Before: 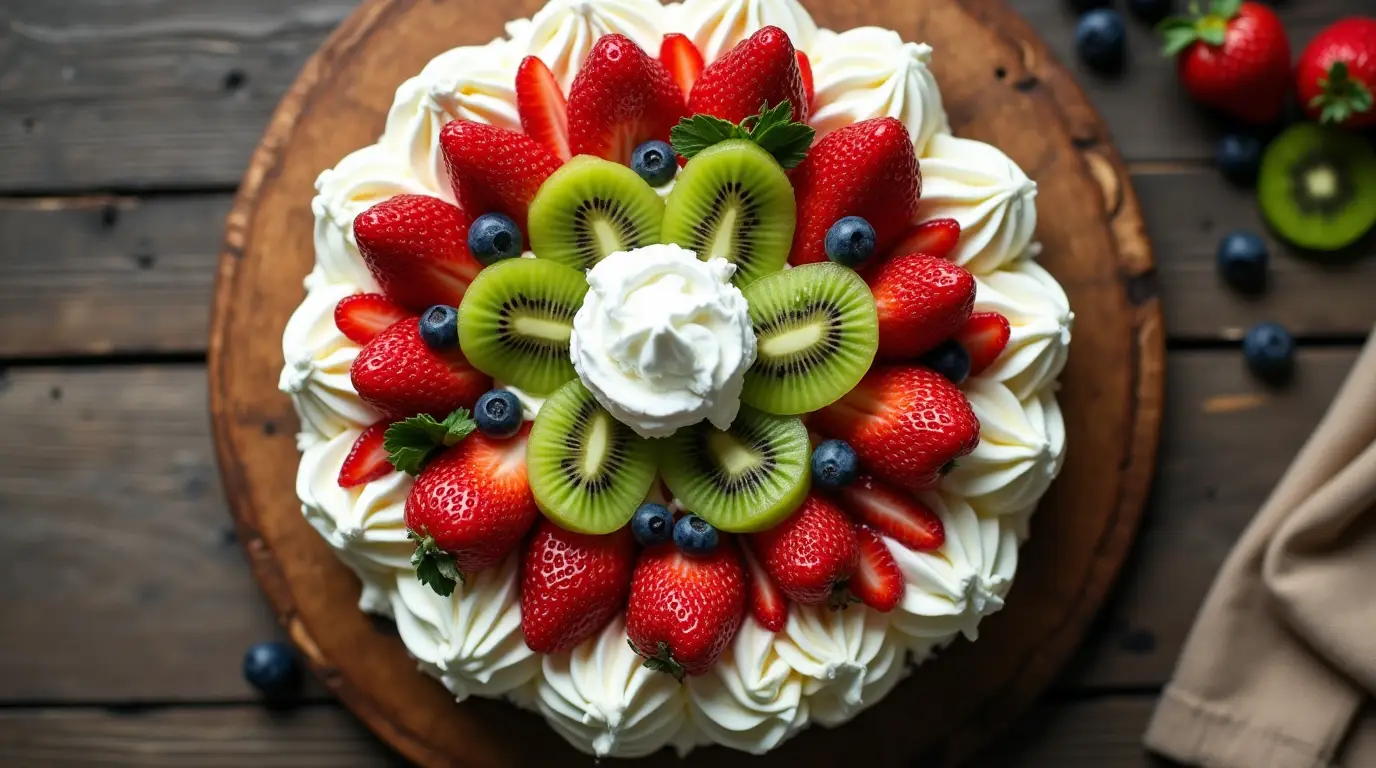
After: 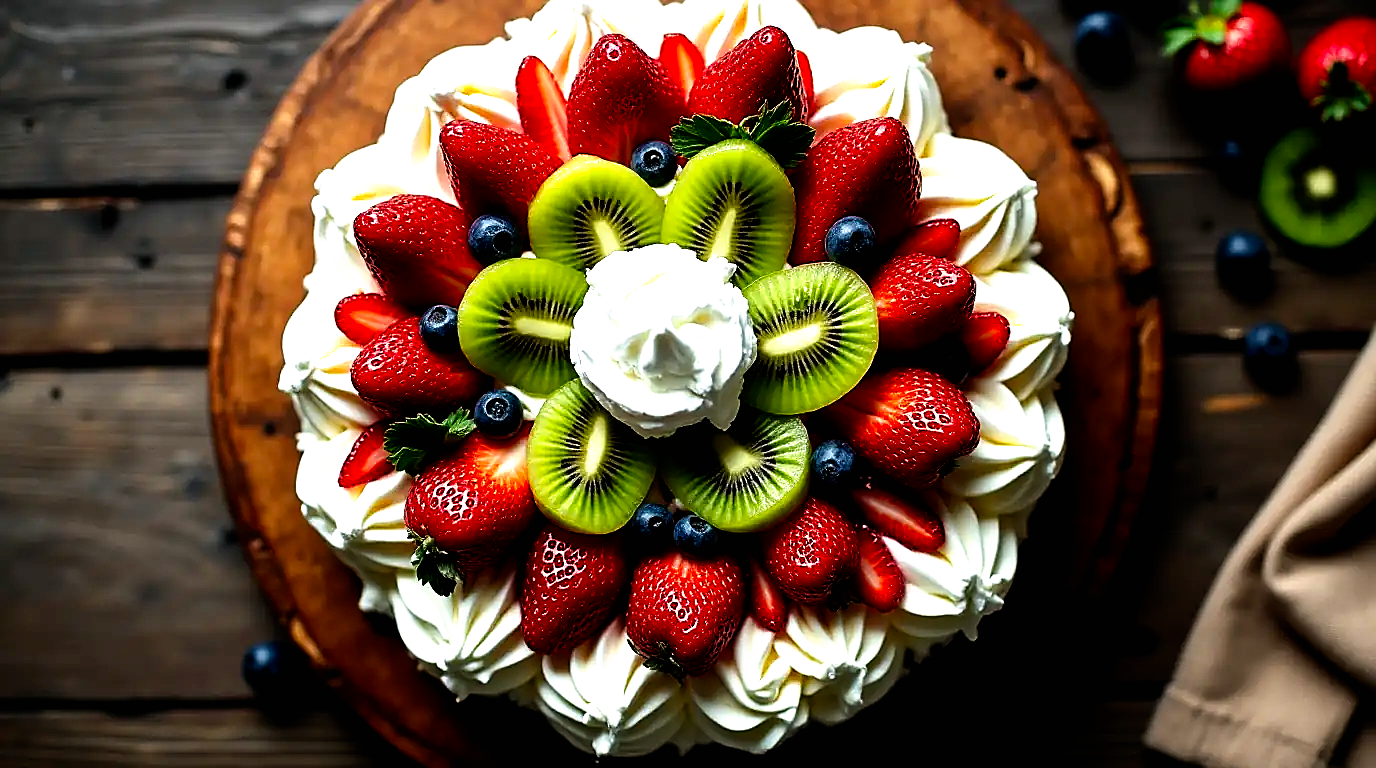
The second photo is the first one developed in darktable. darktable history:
sharpen: radius 1.4, amount 1.25, threshold 0.7
filmic rgb: black relative exposure -8.2 EV, white relative exposure 2.2 EV, threshold 3 EV, hardness 7.11, latitude 85.74%, contrast 1.696, highlights saturation mix -4%, shadows ↔ highlights balance -2.69%, preserve chrominance no, color science v5 (2021), contrast in shadows safe, contrast in highlights safe, enable highlight reconstruction true
